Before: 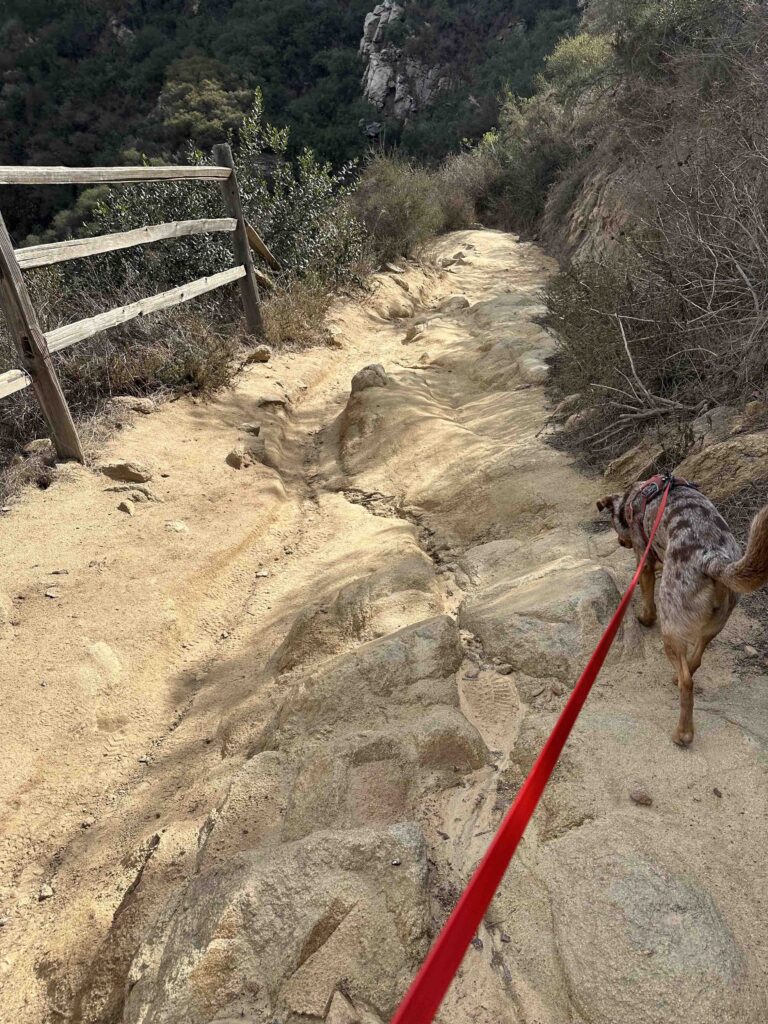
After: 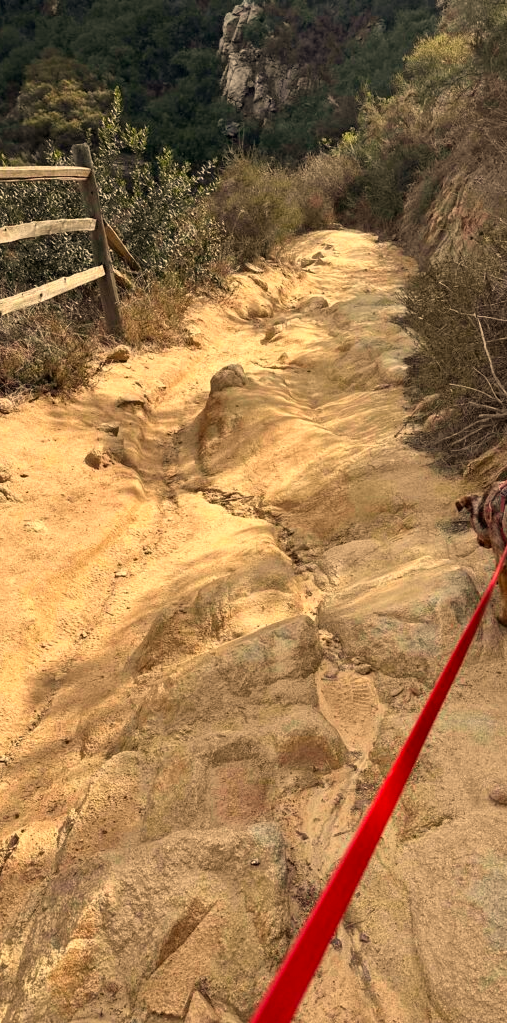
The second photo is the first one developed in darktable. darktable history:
crop and rotate: left 18.442%, right 15.508%
white balance: red 1.123, blue 0.83
